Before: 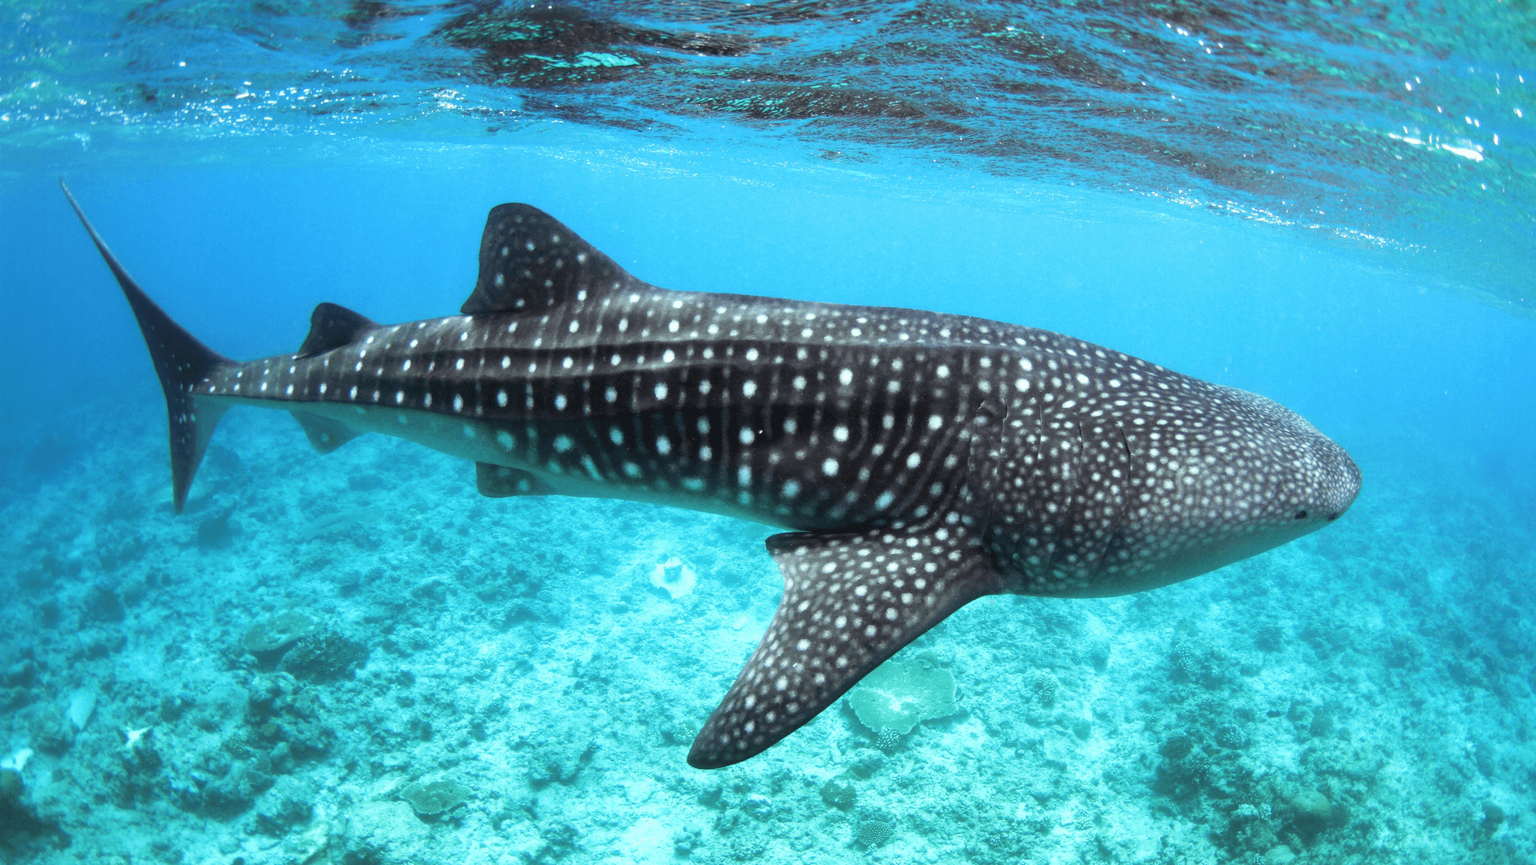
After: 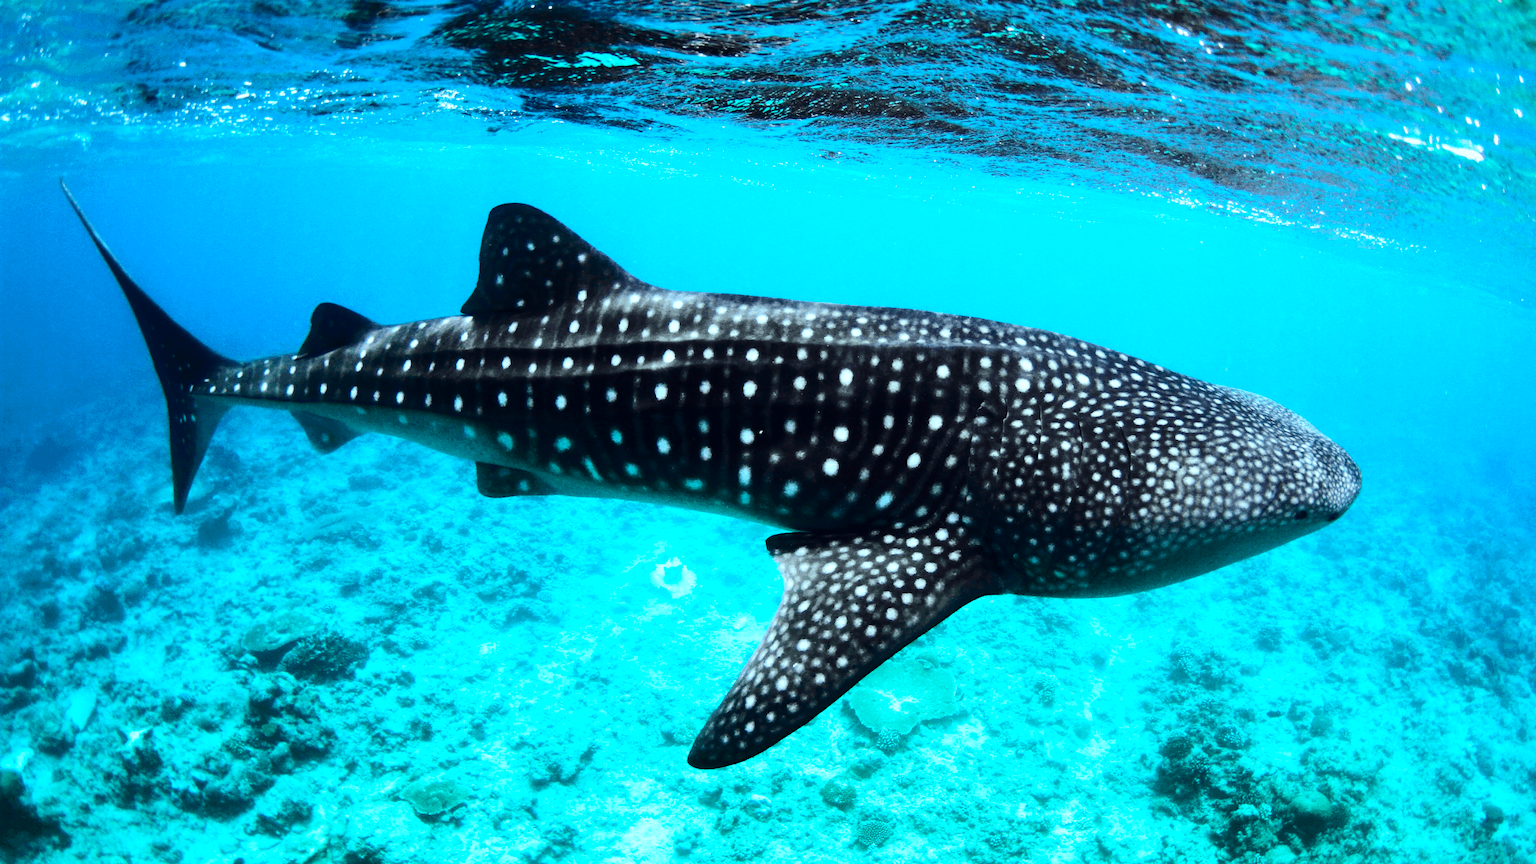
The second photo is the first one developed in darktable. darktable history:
tone curve: curves: ch0 [(0, 0) (0.126, 0.061) (0.338, 0.285) (0.494, 0.518) (0.703, 0.762) (1, 1)]; ch1 [(0, 0) (0.364, 0.322) (0.443, 0.441) (0.5, 0.501) (0.55, 0.578) (1, 1)]; ch2 [(0, 0) (0.44, 0.424) (0.501, 0.499) (0.557, 0.564) (0.613, 0.682) (0.707, 0.746) (1, 1)], color space Lab, independent channels, preserve colors none
contrast brightness saturation: contrast 0.2, brightness -0.11, saturation 0.1
white balance: red 0.982, blue 1.018
